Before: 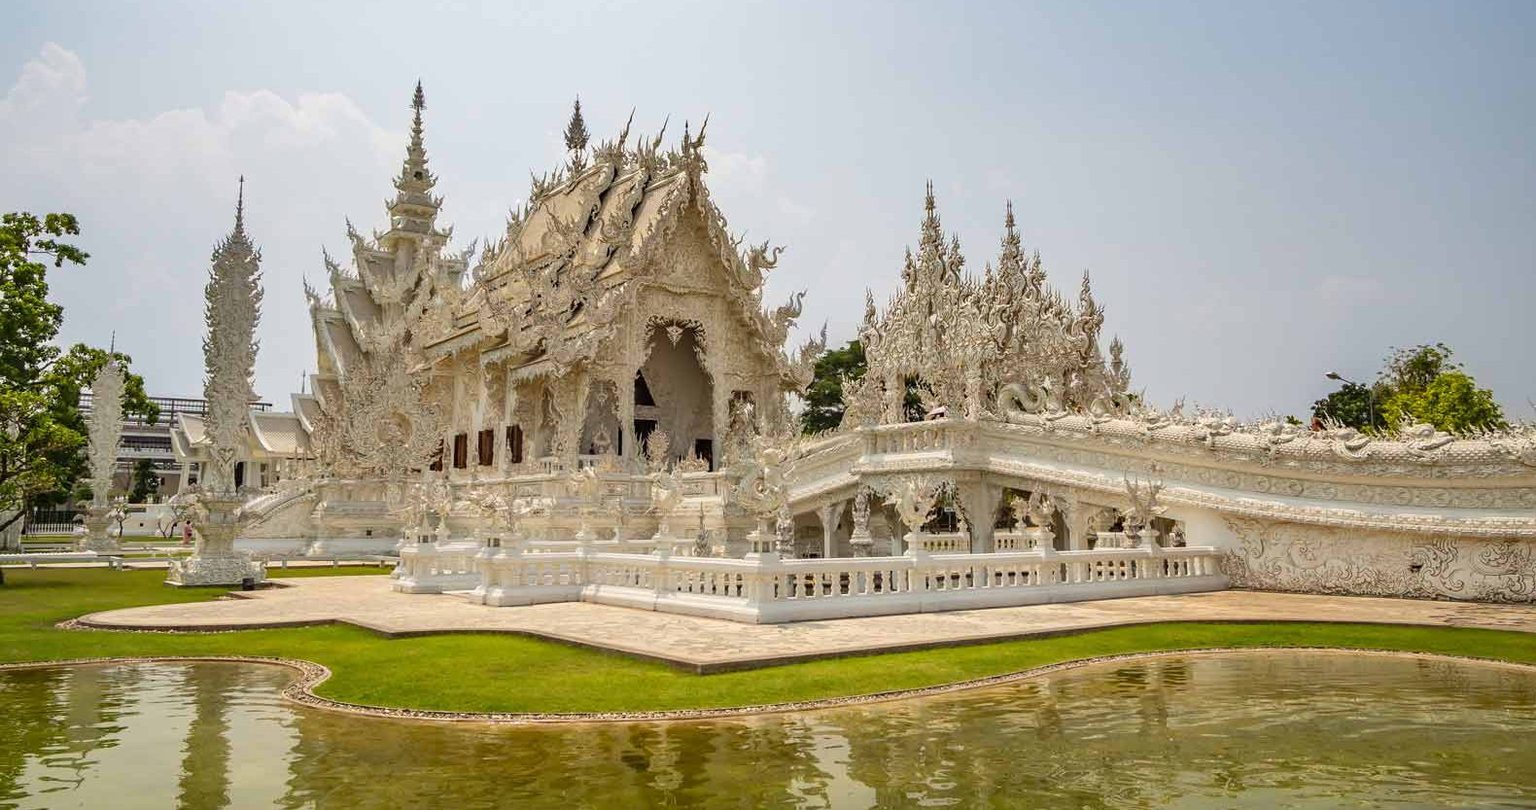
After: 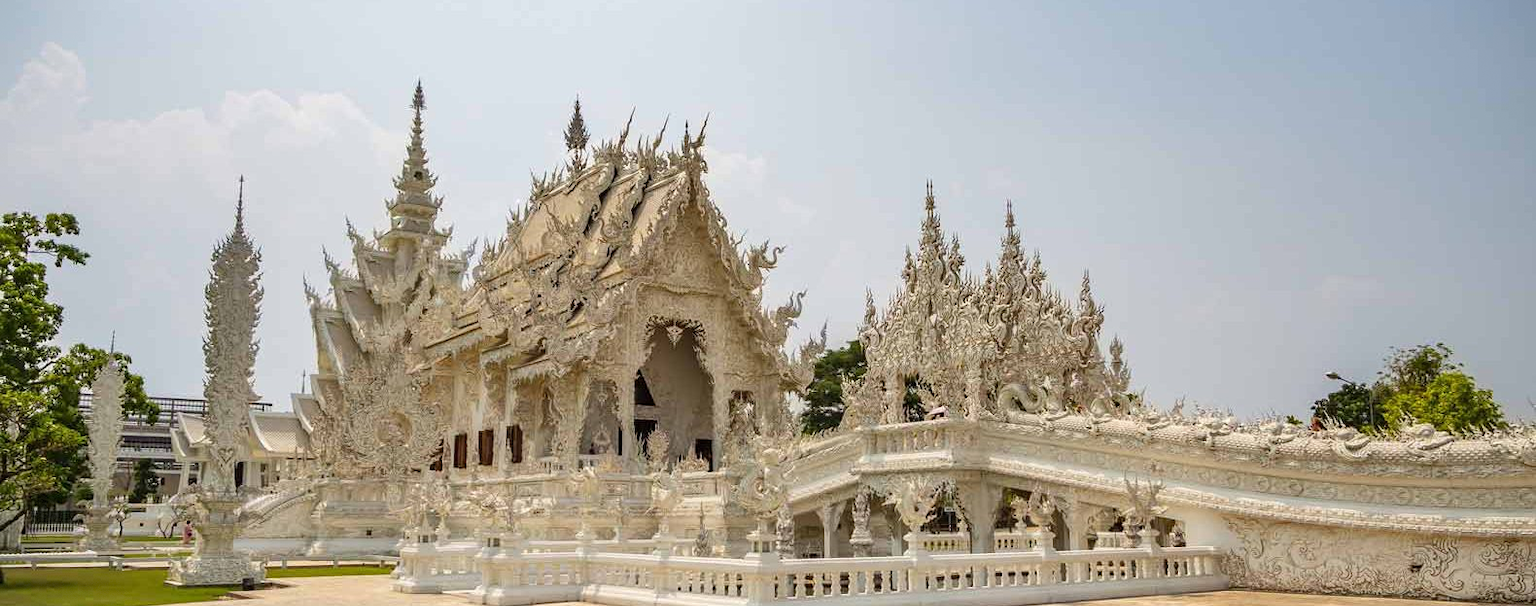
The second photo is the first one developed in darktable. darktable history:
crop: bottom 24.988%
vignetting: fall-off start 100%, brightness -0.406, saturation -0.3, width/height ratio 1.324, dithering 8-bit output, unbound false
